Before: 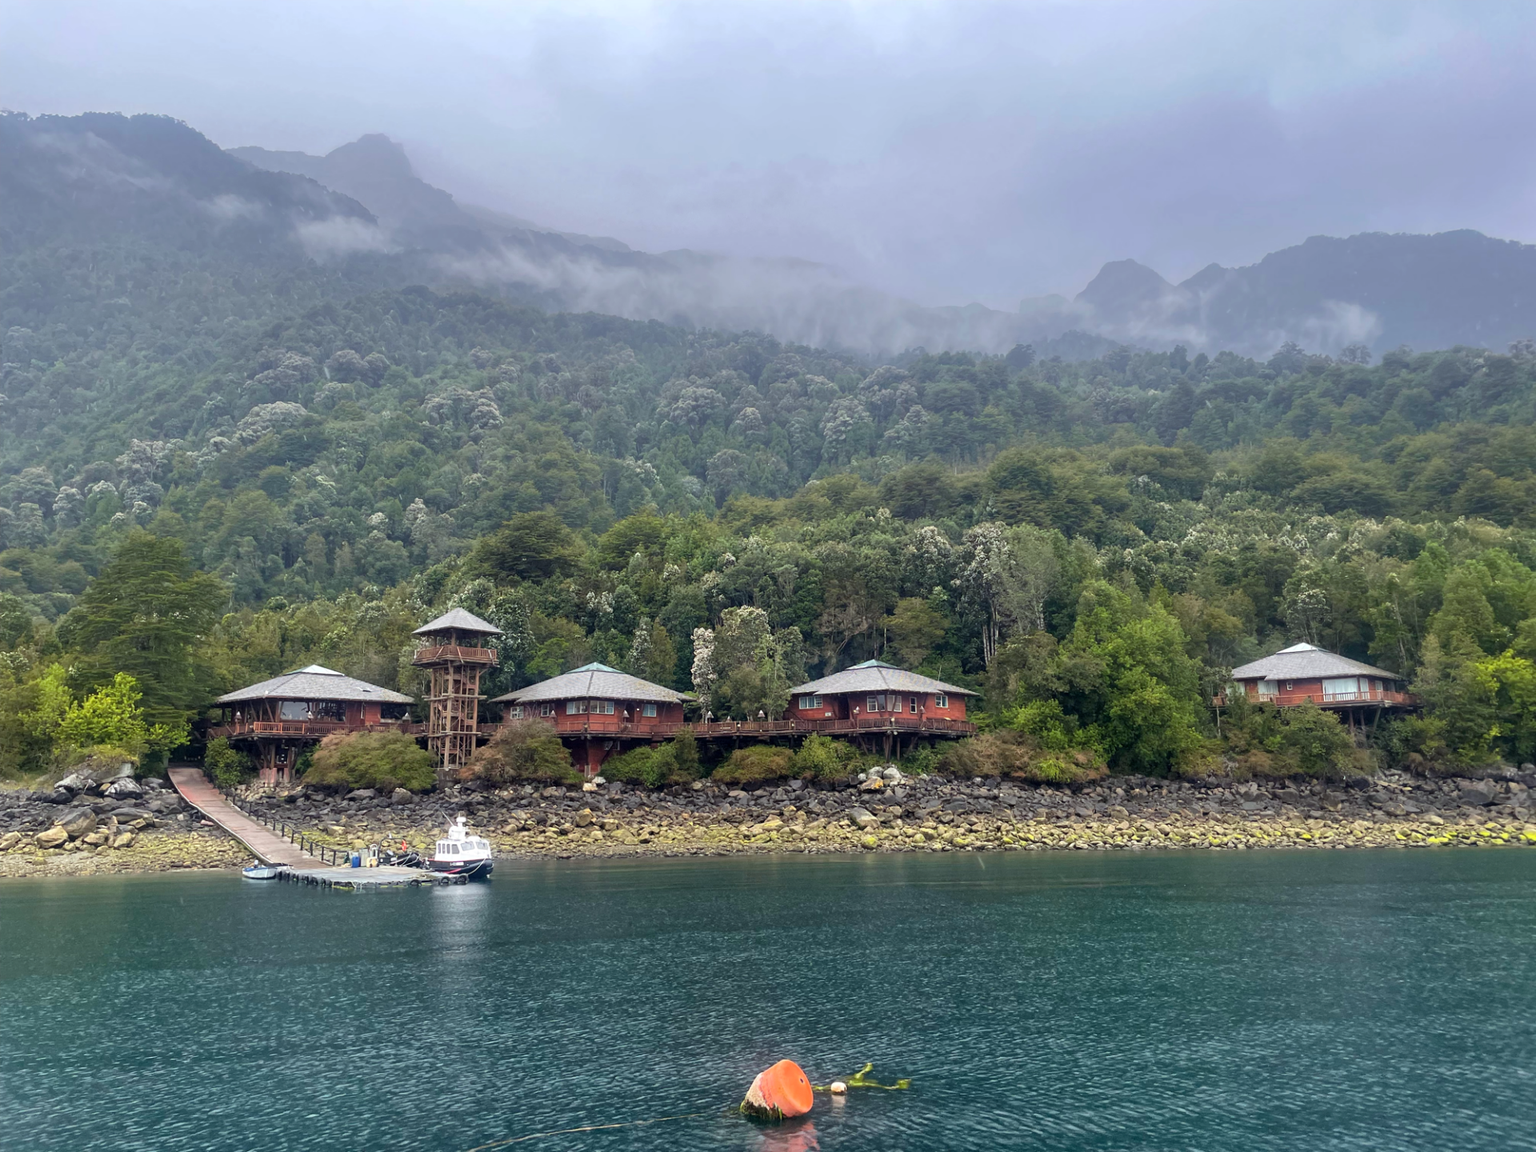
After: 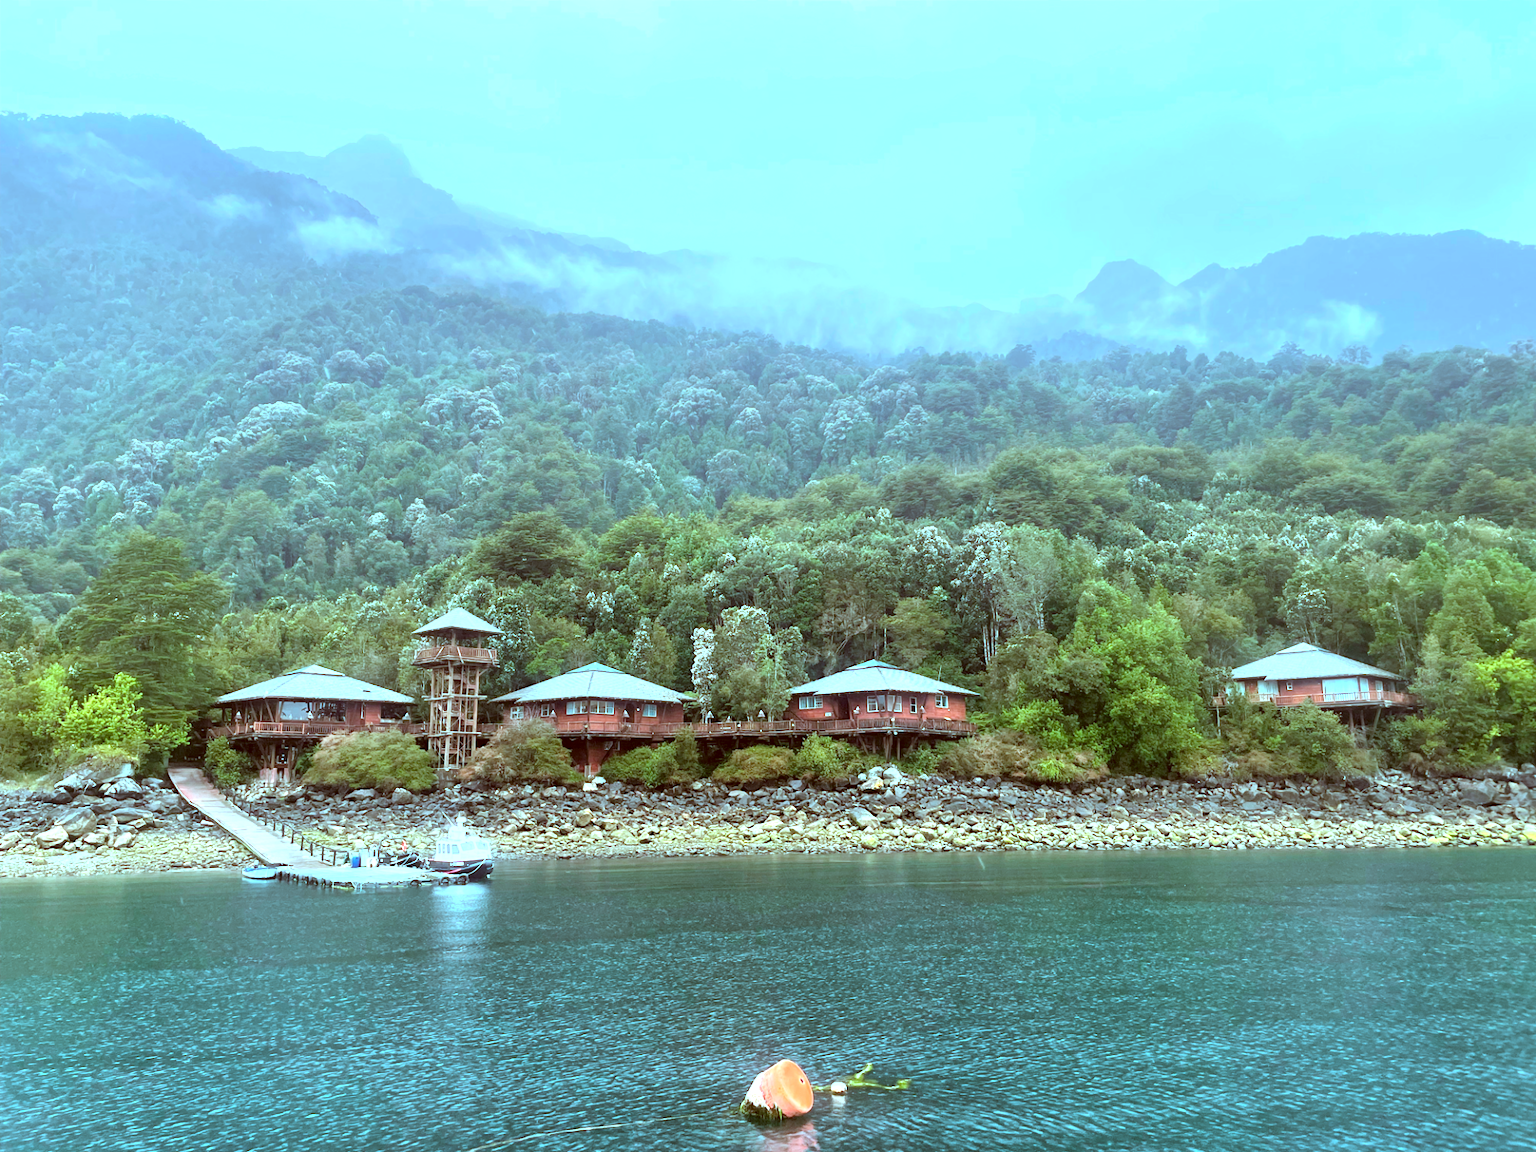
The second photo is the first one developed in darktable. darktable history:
exposure: black level correction 0, exposure 1.1 EV, compensate exposure bias true, compensate highlight preservation false
white balance: red 0.925, blue 1.046
color correction: highlights a* -14.62, highlights b* -16.22, shadows a* 10.12, shadows b* 29.4
